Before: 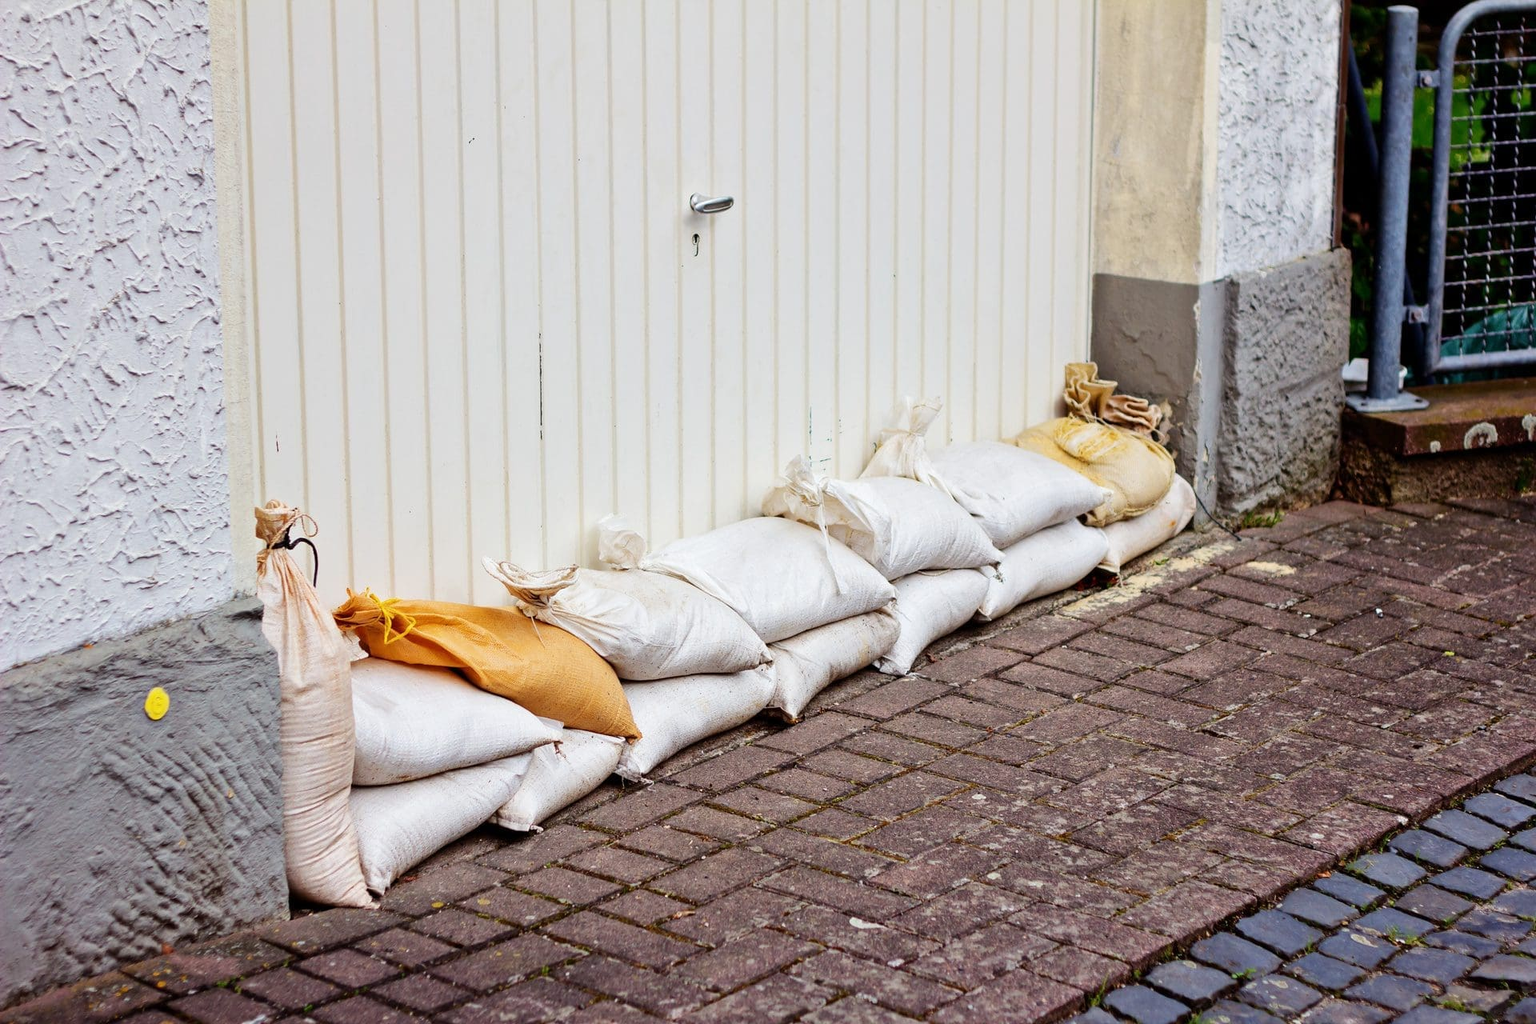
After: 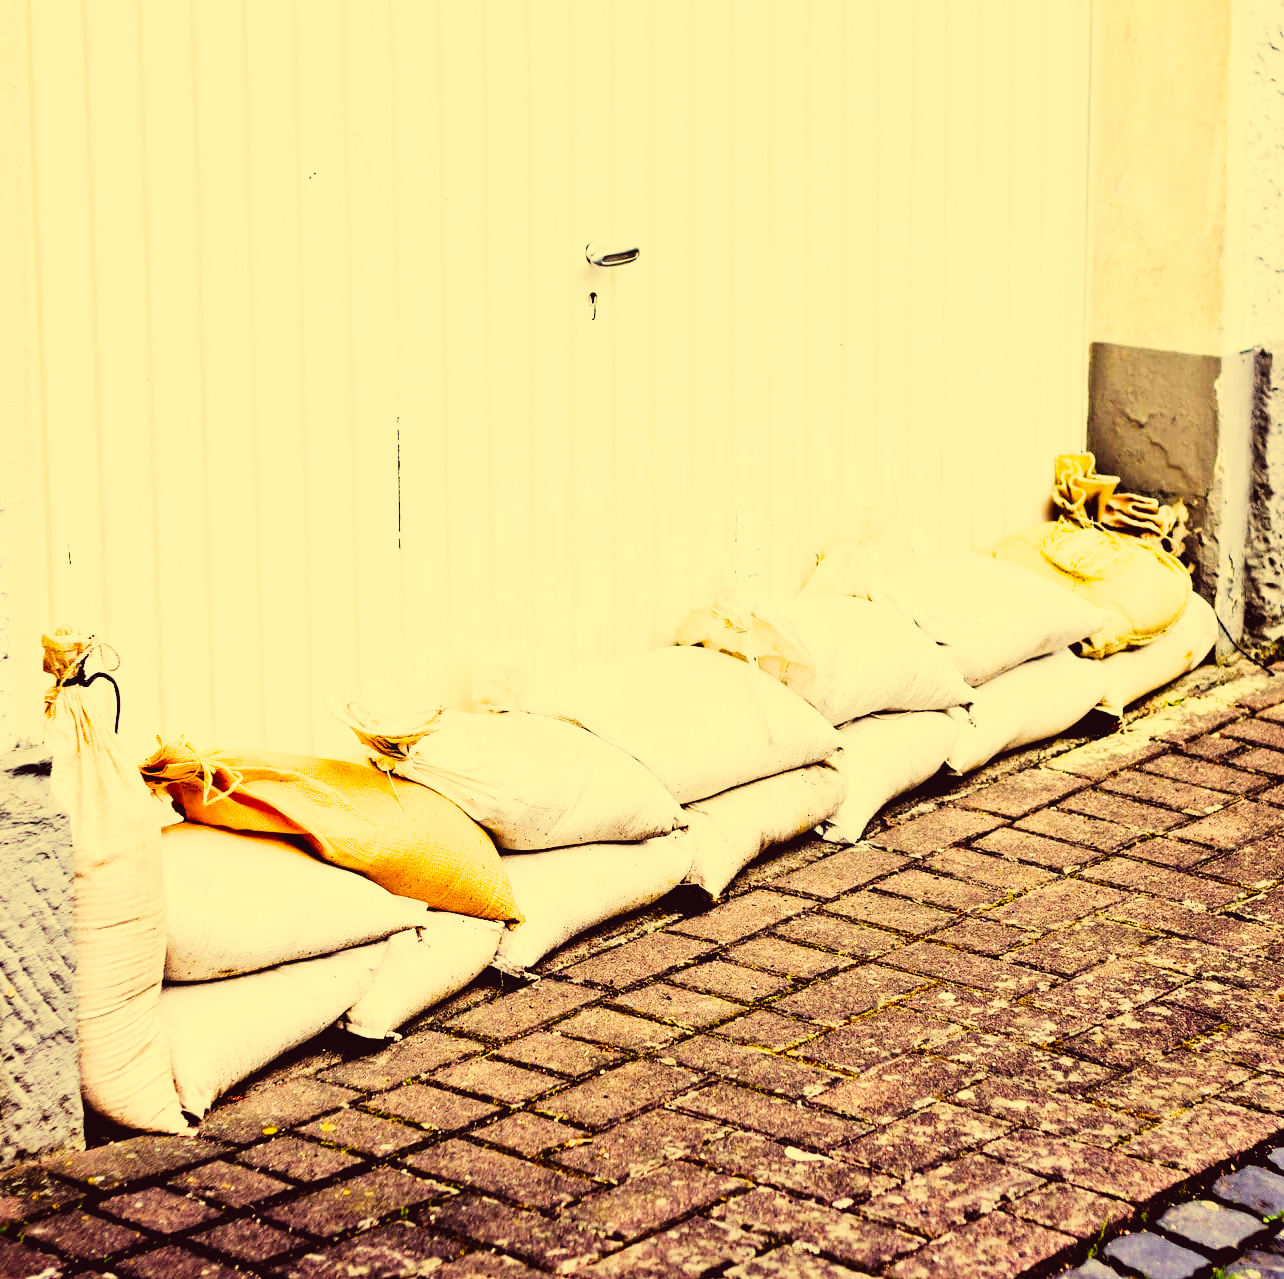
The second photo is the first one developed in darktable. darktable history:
tone curve: curves: ch0 [(0, 0.036) (0.037, 0.042) (0.167, 0.143) (0.433, 0.502) (0.531, 0.637) (0.696, 0.825) (0.856, 0.92) (1, 0.98)]; ch1 [(0, 0) (0.424, 0.383) (0.482, 0.459) (0.501, 0.5) (0.522, 0.526) (0.559, 0.563) (0.604, 0.646) (0.715, 0.729) (1, 1)]; ch2 [(0, 0) (0.369, 0.388) (0.45, 0.48) (0.499, 0.502) (0.504, 0.504) (0.512, 0.526) (0.581, 0.595) (0.708, 0.786) (1, 1)], preserve colors none
color correction: highlights a* -0.461, highlights b* 39.89, shadows a* 9.27, shadows b* -0.654
color balance rgb: perceptual saturation grading › global saturation 19.37%, global vibrance 25.034%, contrast 19.634%
exposure: black level correction 0, exposure 0.393 EV, compensate highlight preservation false
filmic rgb: black relative exposure -5.02 EV, white relative exposure 3.56 EV, hardness 3.16, contrast 1.403, highlights saturation mix -48.91%
crop and rotate: left 14.469%, right 18.607%
